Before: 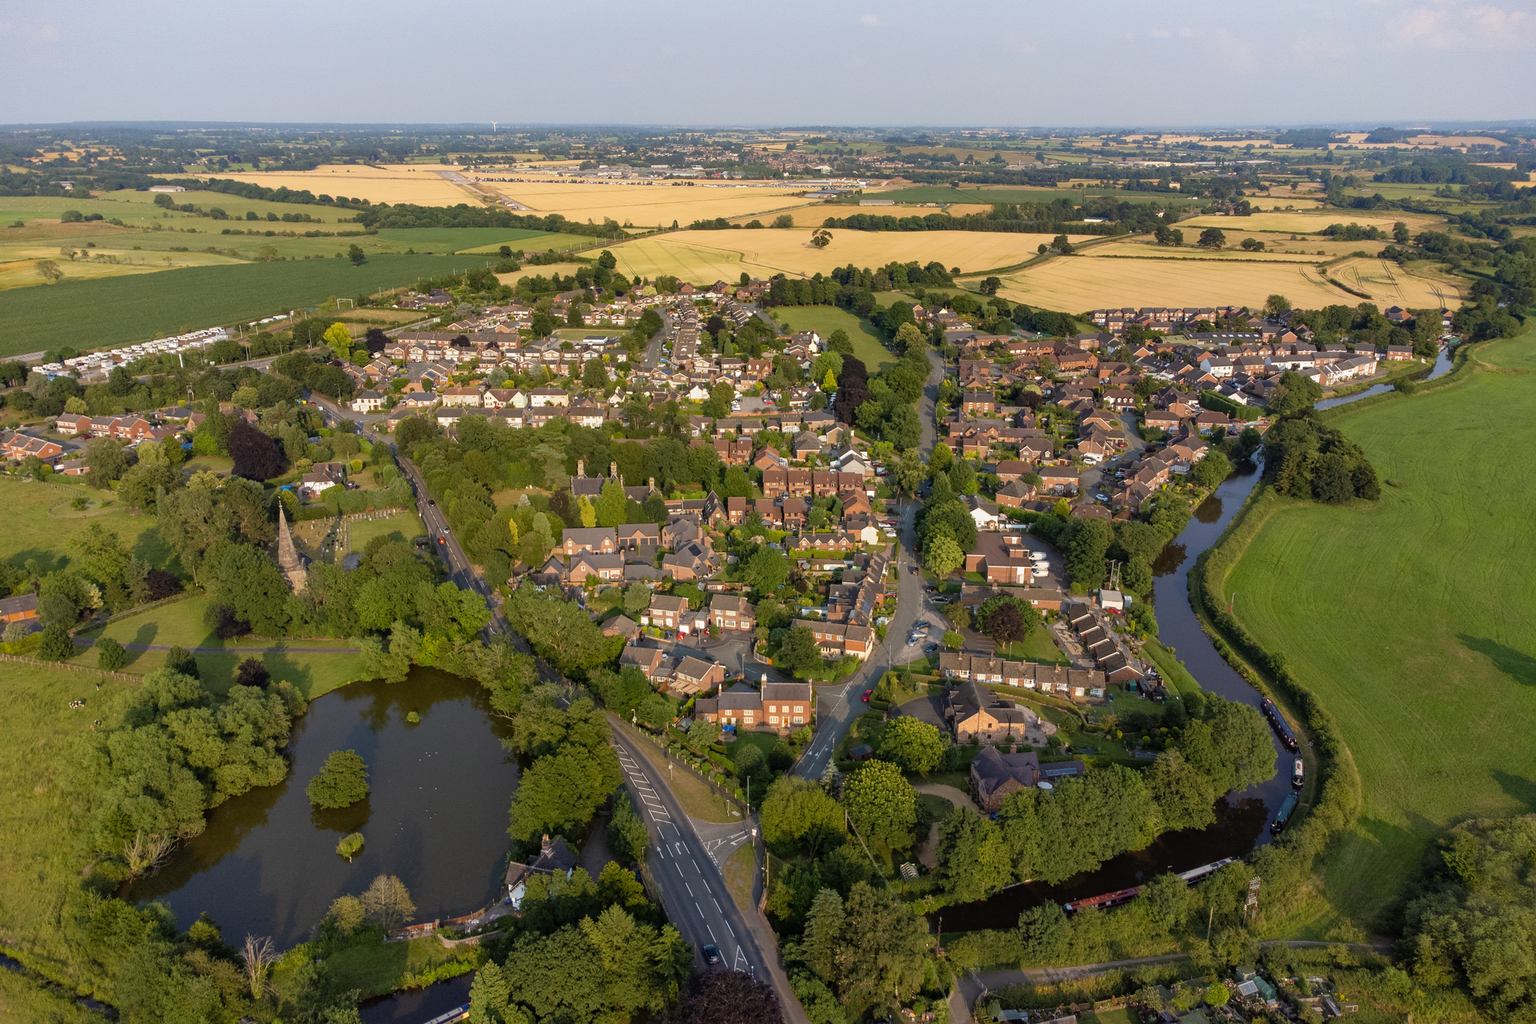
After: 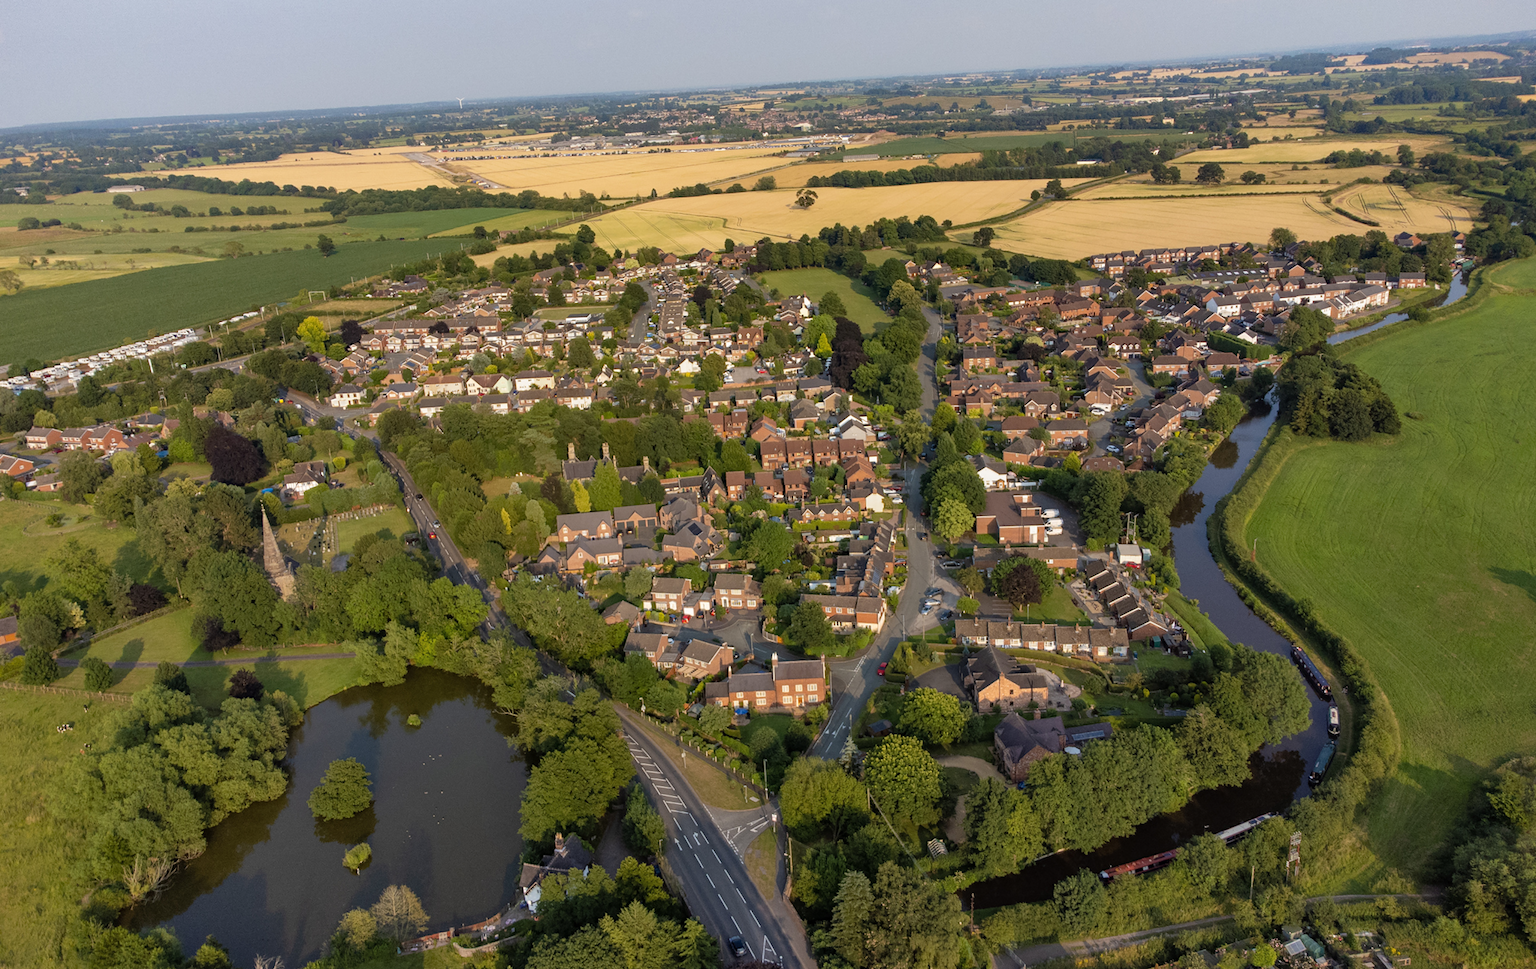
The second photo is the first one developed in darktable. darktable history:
levels: levels [0, 0.51, 1]
shadows and highlights: shadows 32, highlights -32, soften with gaussian
rotate and perspective: rotation -3.52°, crop left 0.036, crop right 0.964, crop top 0.081, crop bottom 0.919
